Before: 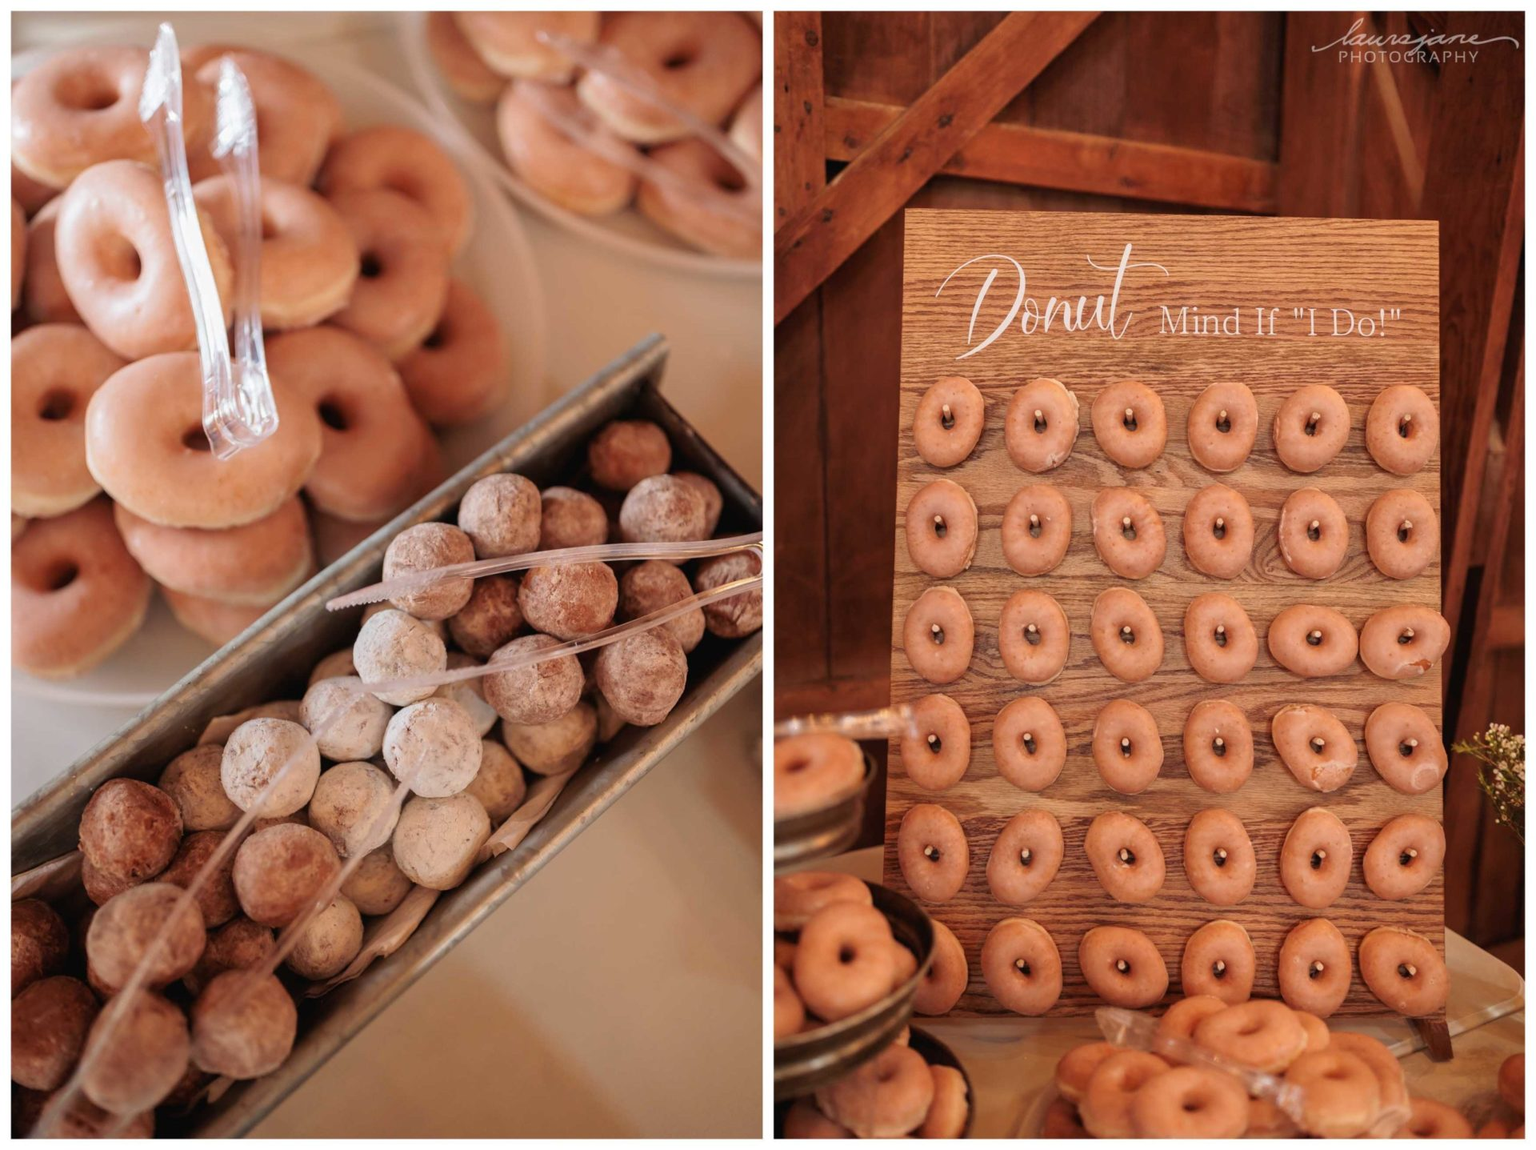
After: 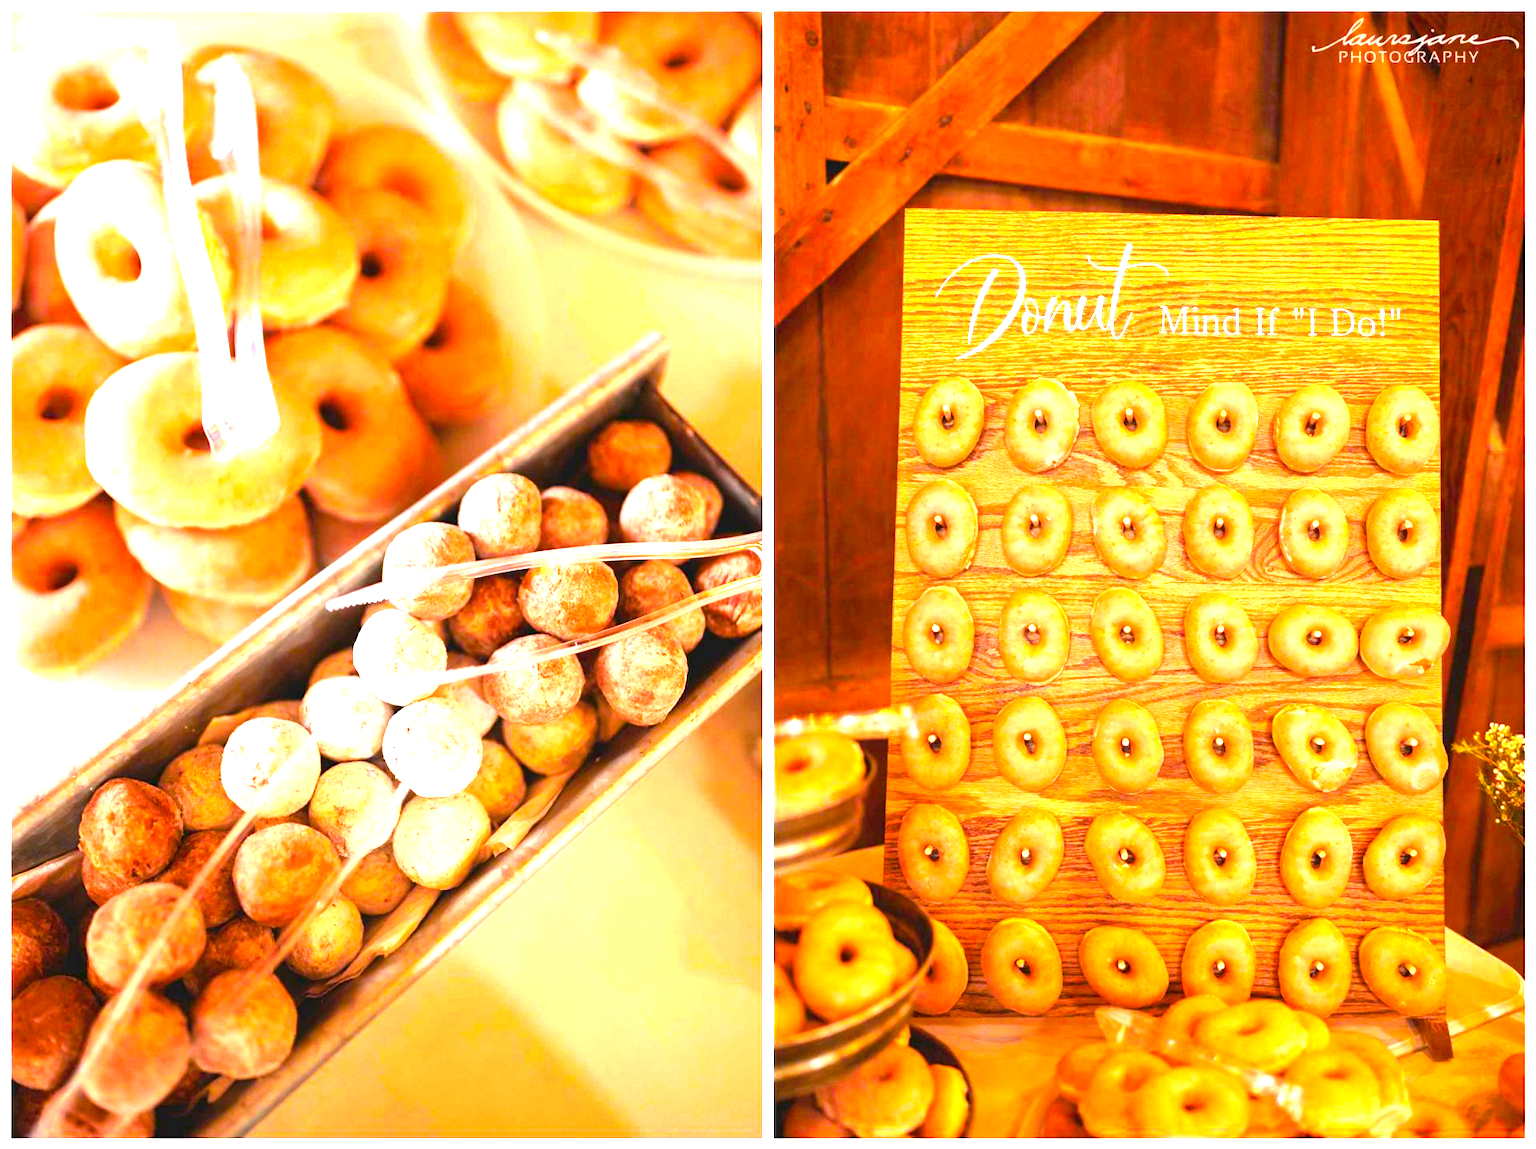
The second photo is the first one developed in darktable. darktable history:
exposure: exposure 2.224 EV, compensate exposure bias true, compensate highlight preservation false
color zones: curves: ch0 [(0.254, 0.492) (0.724, 0.62)]; ch1 [(0.25, 0.528) (0.719, 0.796)]; ch2 [(0, 0.472) (0.25, 0.5) (0.73, 0.184)], mix -131.75%
color balance rgb: linear chroma grading › global chroma 14.976%, perceptual saturation grading › global saturation 38.837%, global vibrance 20%
